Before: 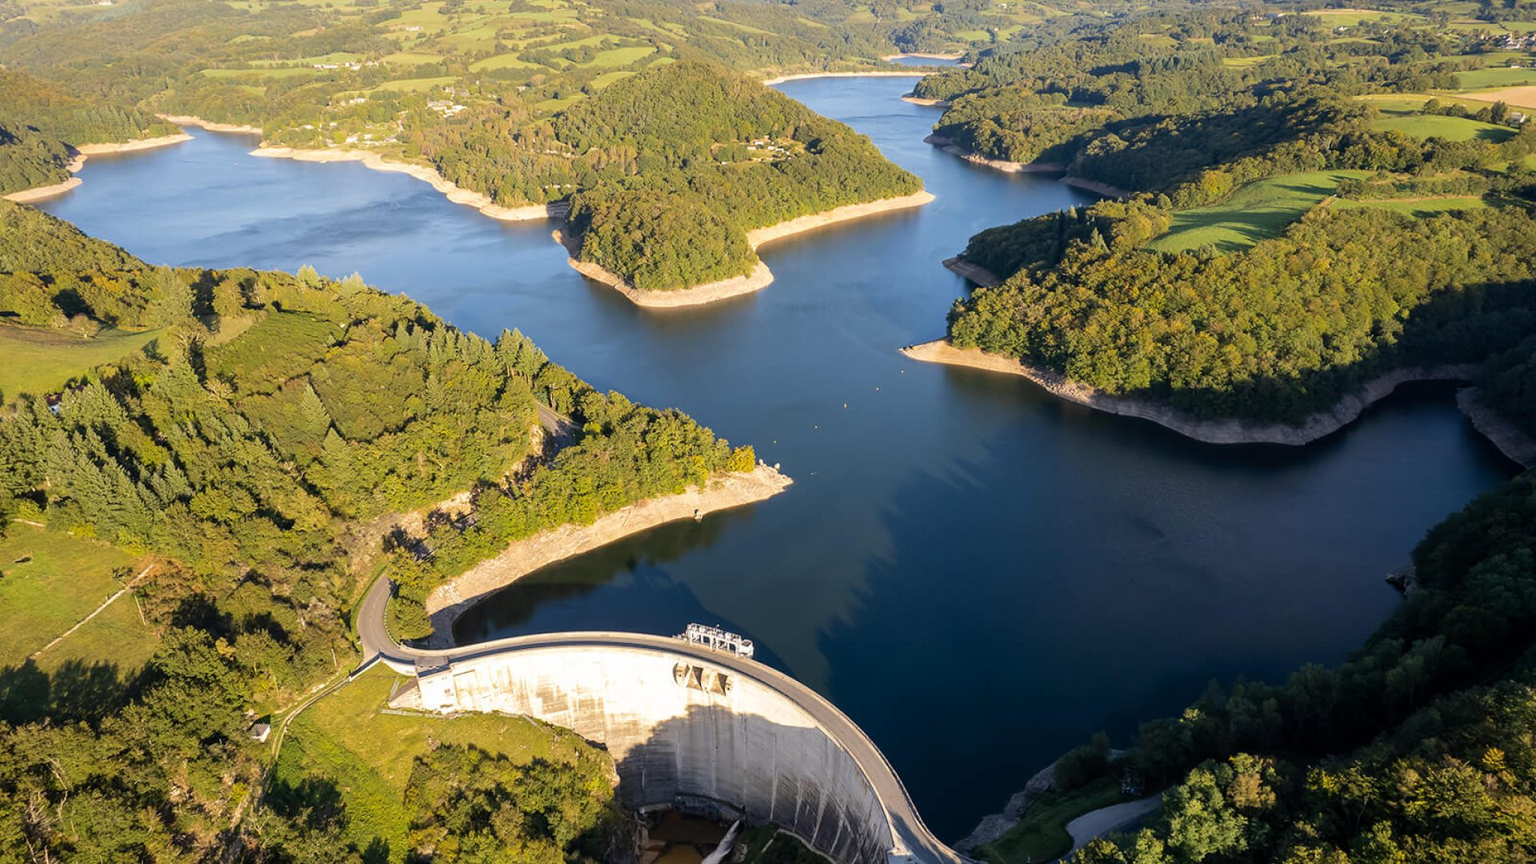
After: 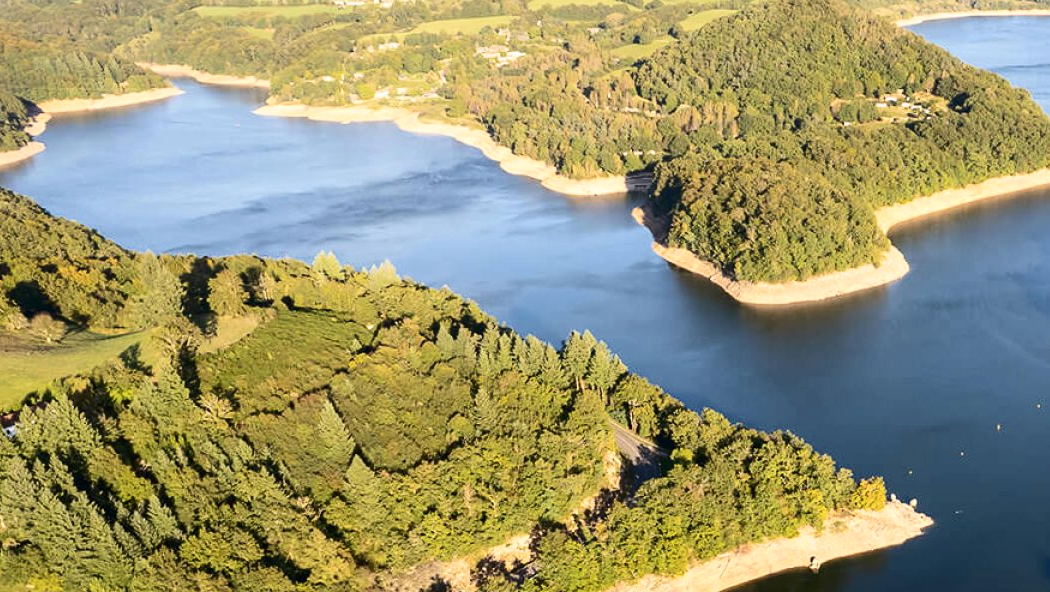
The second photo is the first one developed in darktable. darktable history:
crop and rotate: left 3.047%, top 7.509%, right 42.236%, bottom 37.598%
contrast brightness saturation: contrast 0.28
